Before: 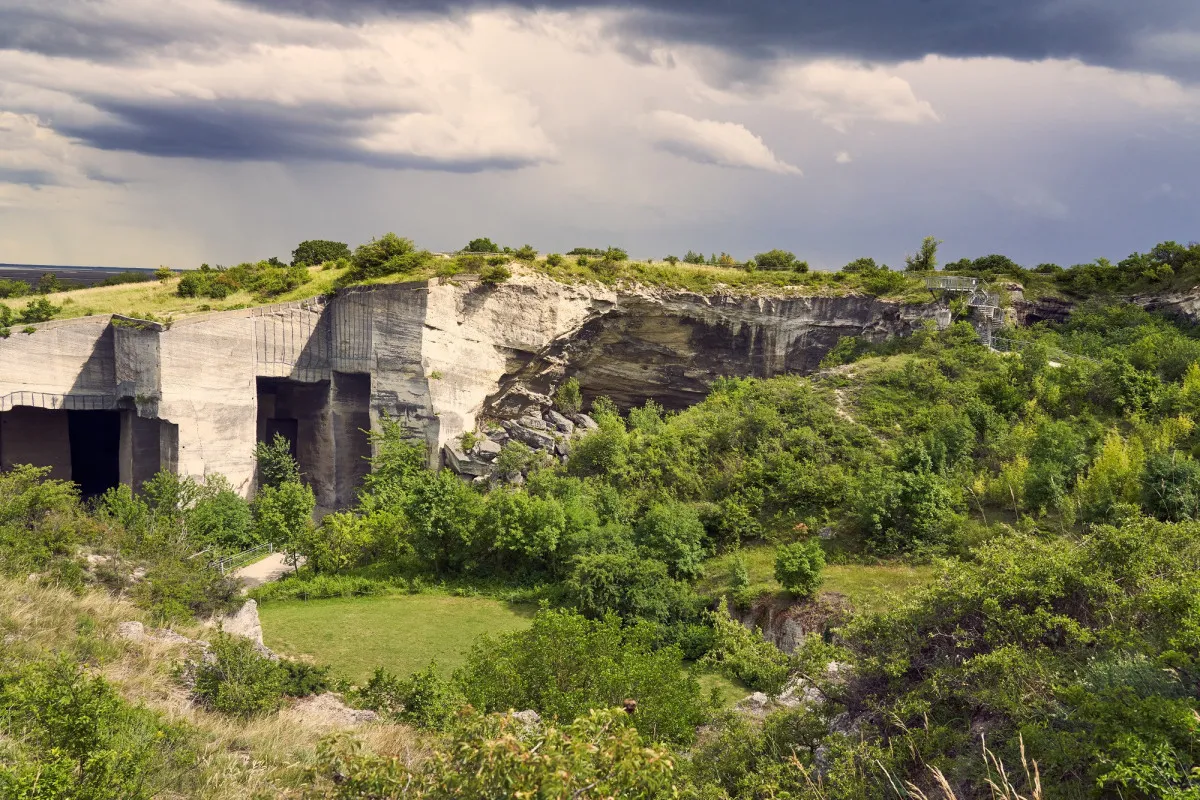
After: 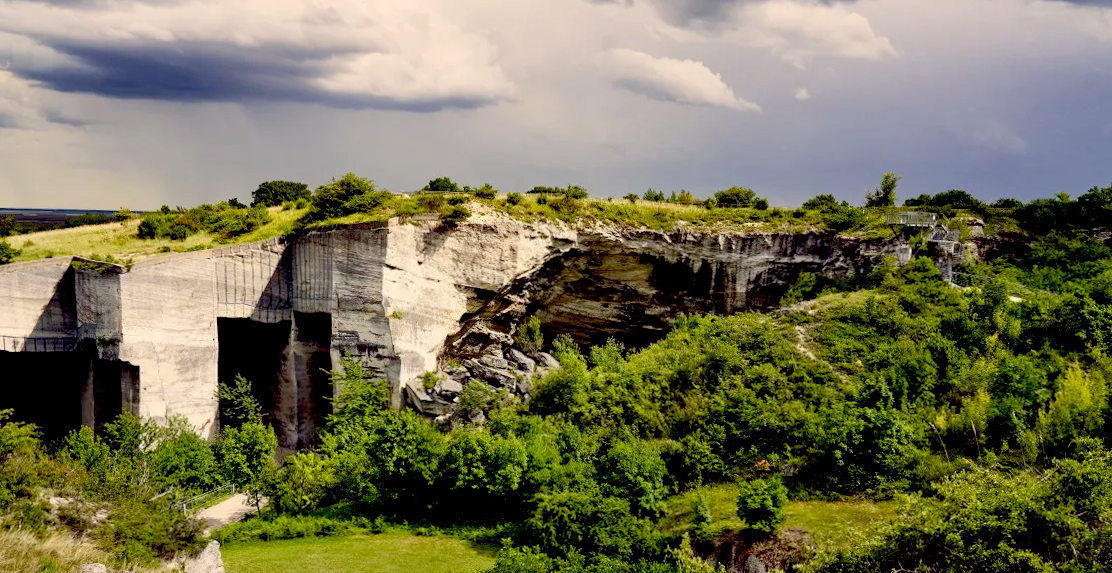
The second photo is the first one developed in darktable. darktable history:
crop: left 2.737%, top 7.287%, right 3.421%, bottom 20.179%
exposure: black level correction 0.056, compensate highlight preservation false
rotate and perspective: rotation -0.45°, automatic cropping original format, crop left 0.008, crop right 0.992, crop top 0.012, crop bottom 0.988
